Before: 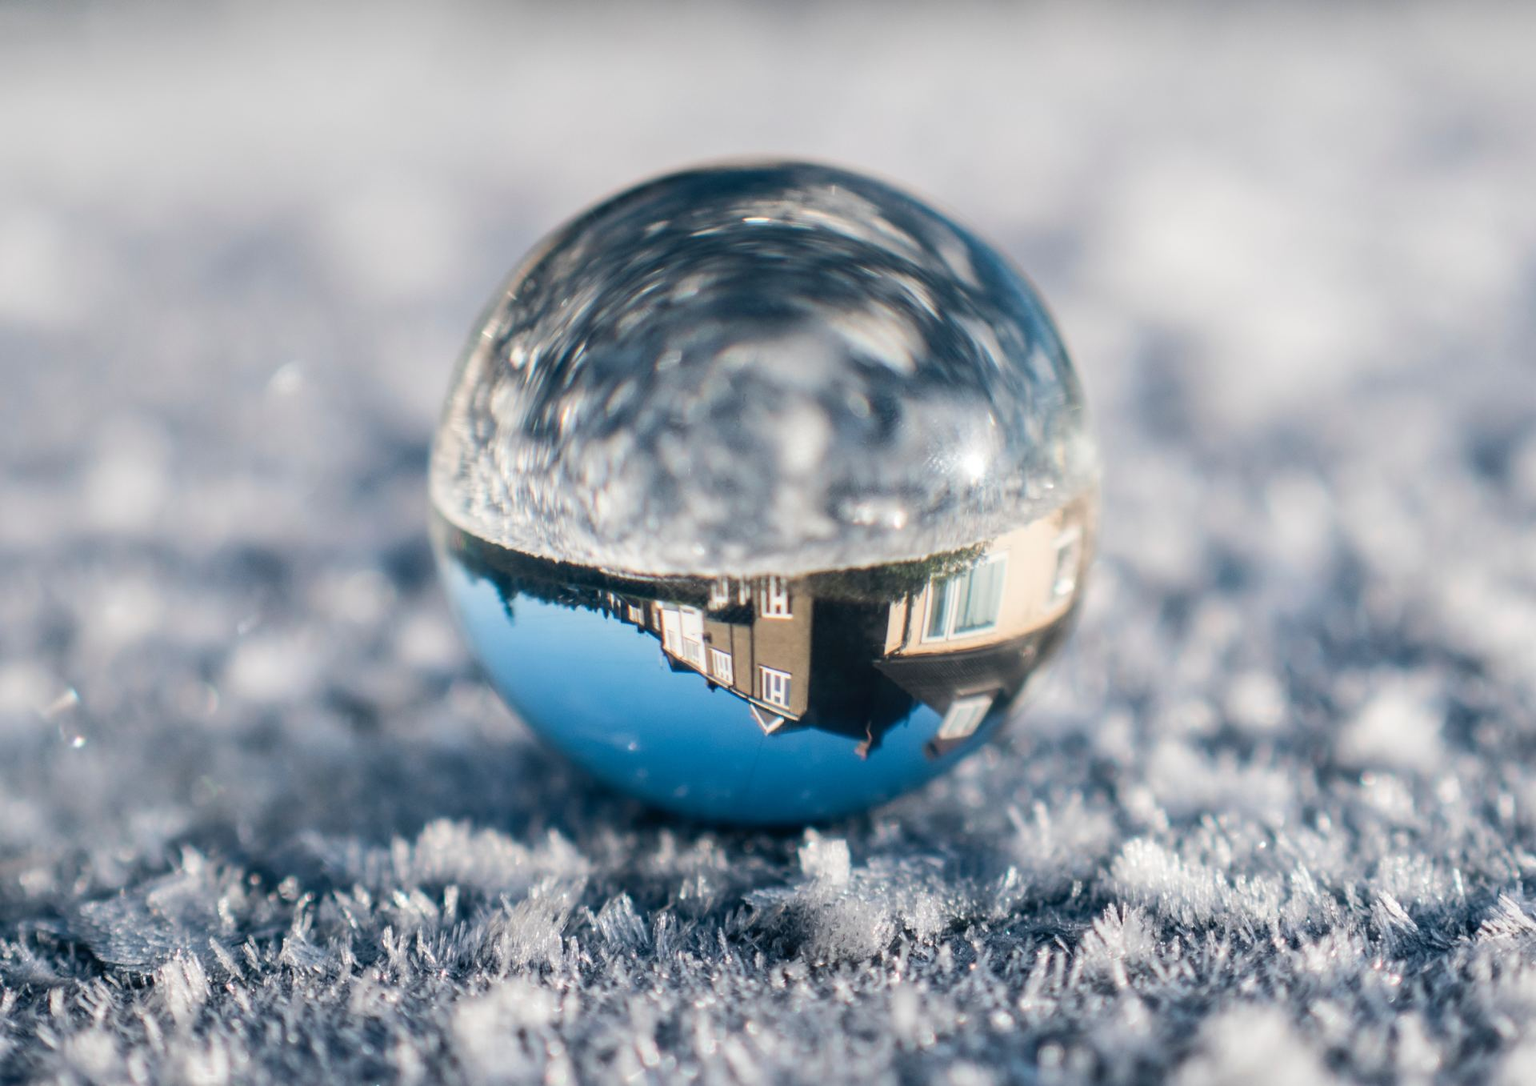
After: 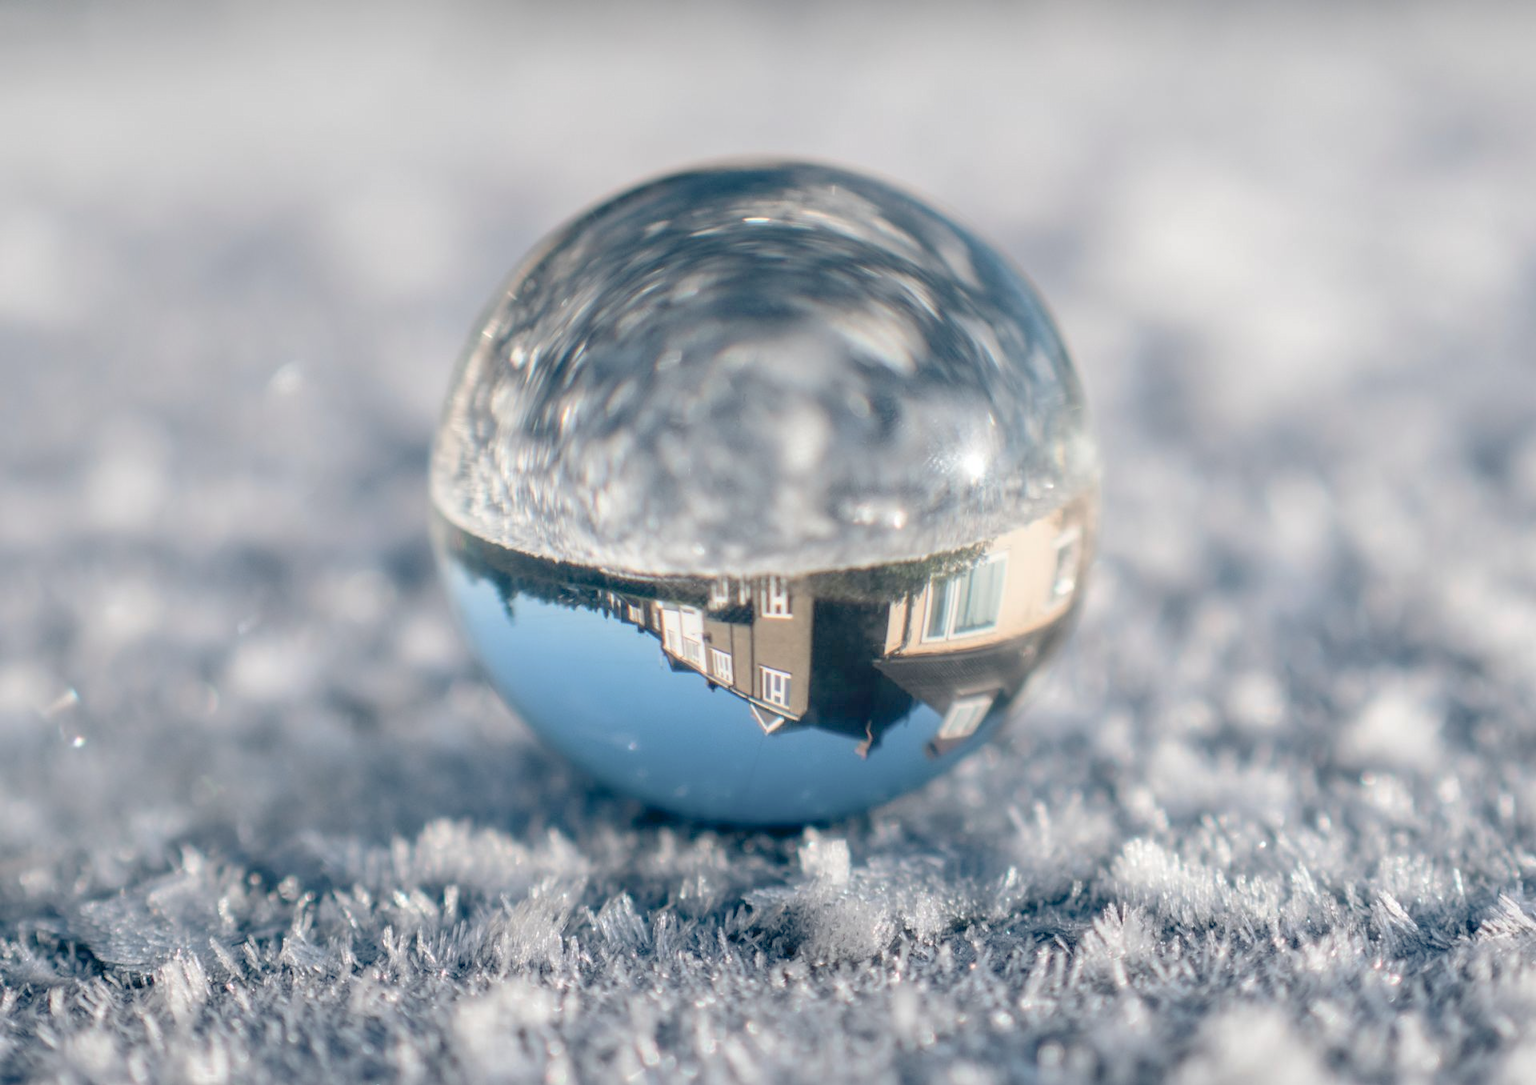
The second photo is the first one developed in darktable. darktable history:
tone curve: curves: ch0 [(0, 0) (0.004, 0.008) (0.077, 0.156) (0.169, 0.29) (0.774, 0.774) (1, 1)], preserve colors none
